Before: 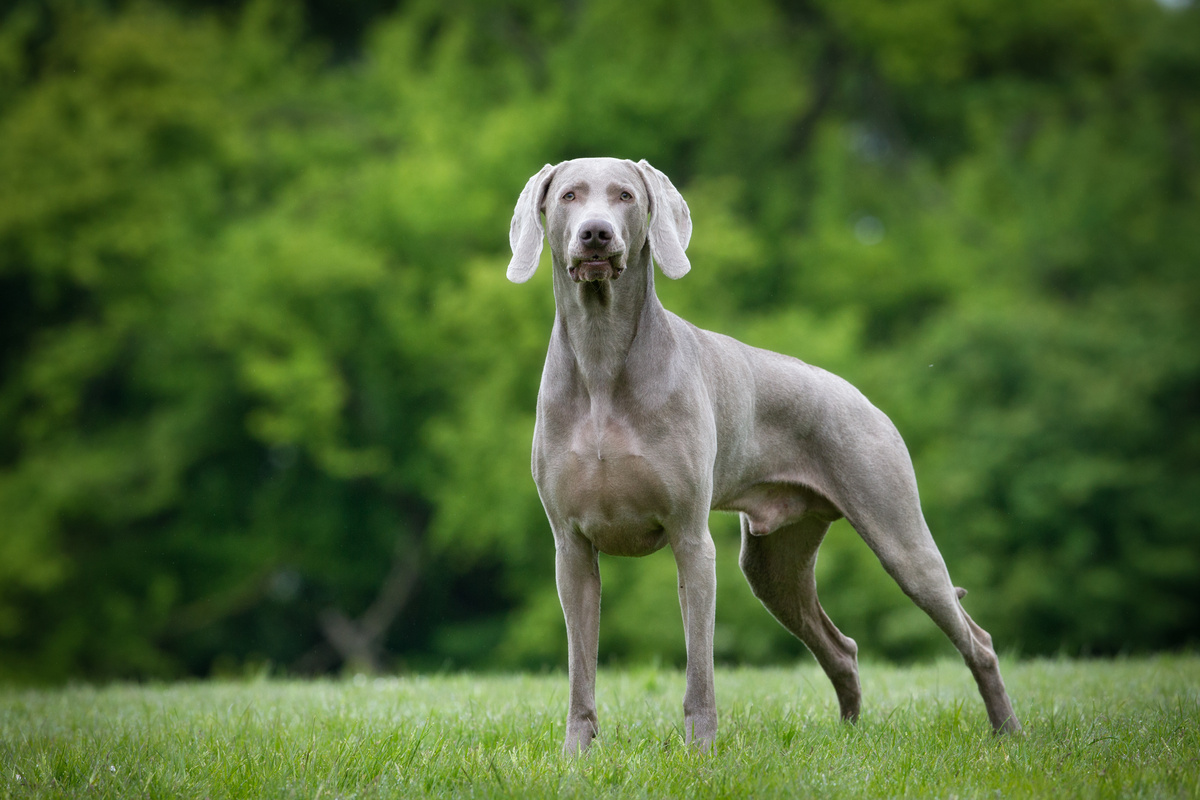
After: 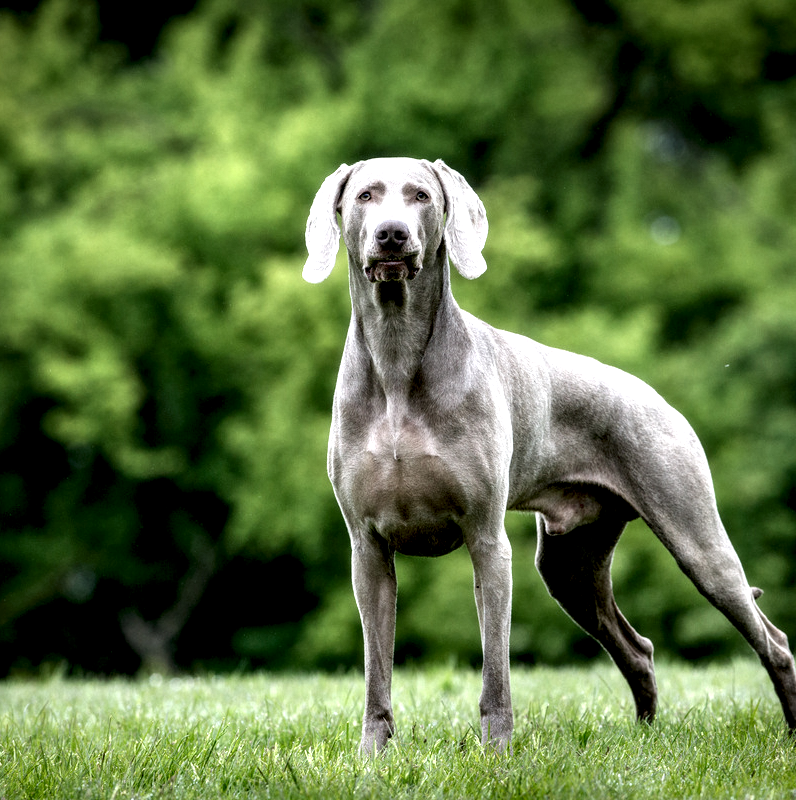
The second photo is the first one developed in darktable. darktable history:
crop: left 17.006%, right 16.628%
exposure: exposure -0.112 EV, compensate exposure bias true, compensate highlight preservation false
local contrast: shadows 164%, detail 226%
